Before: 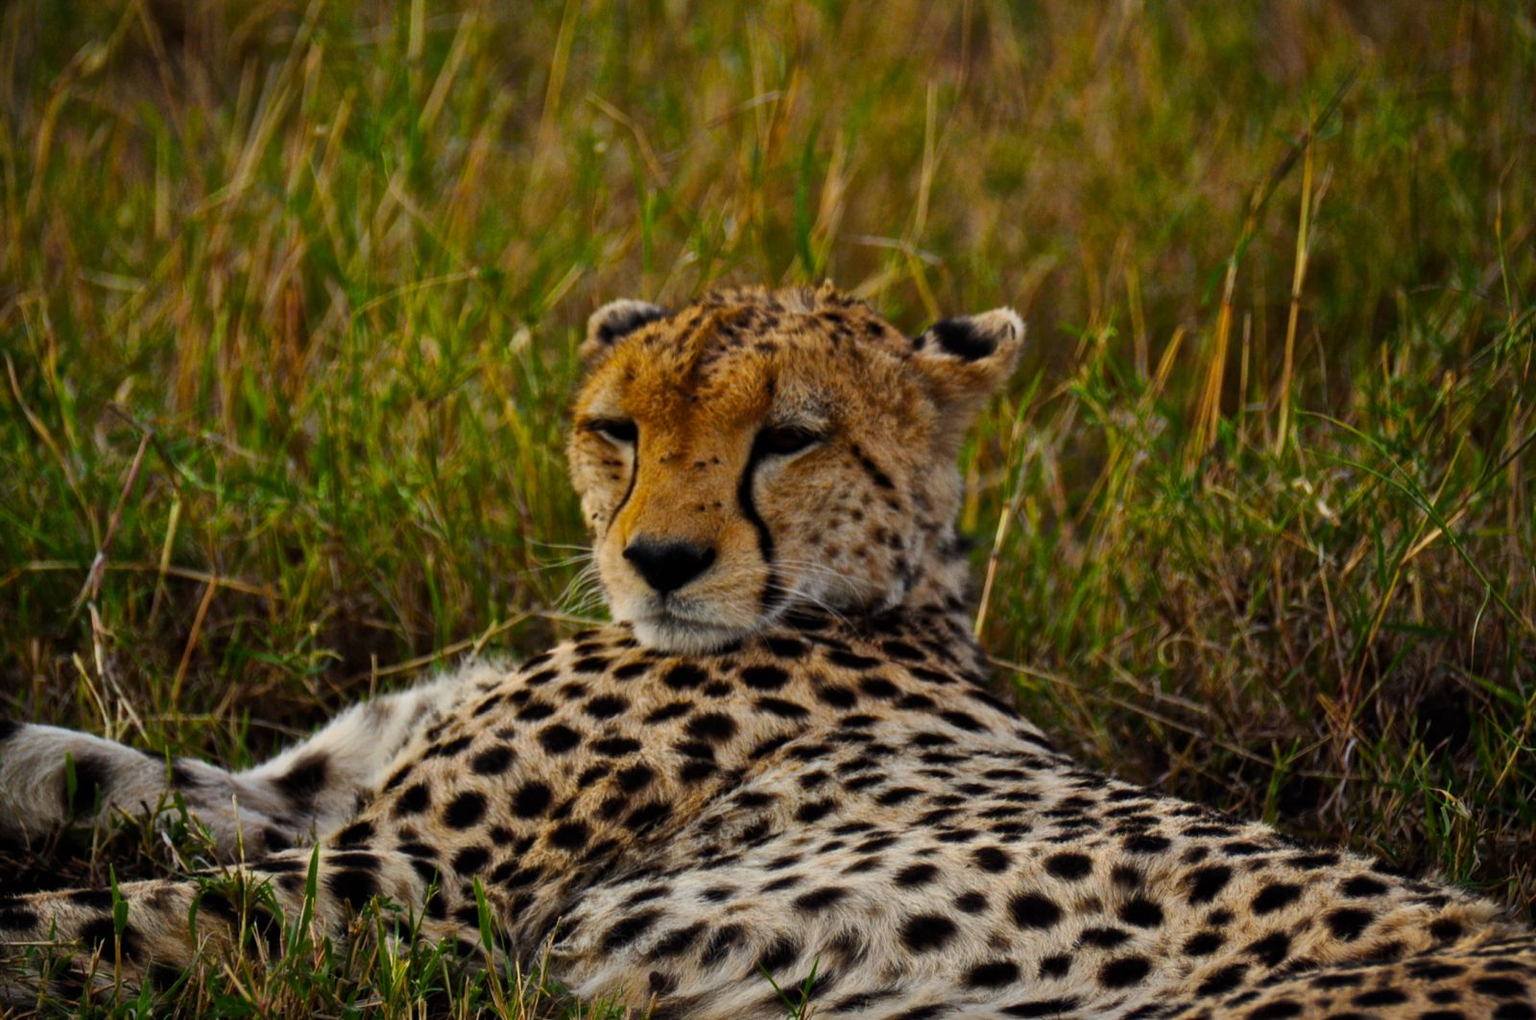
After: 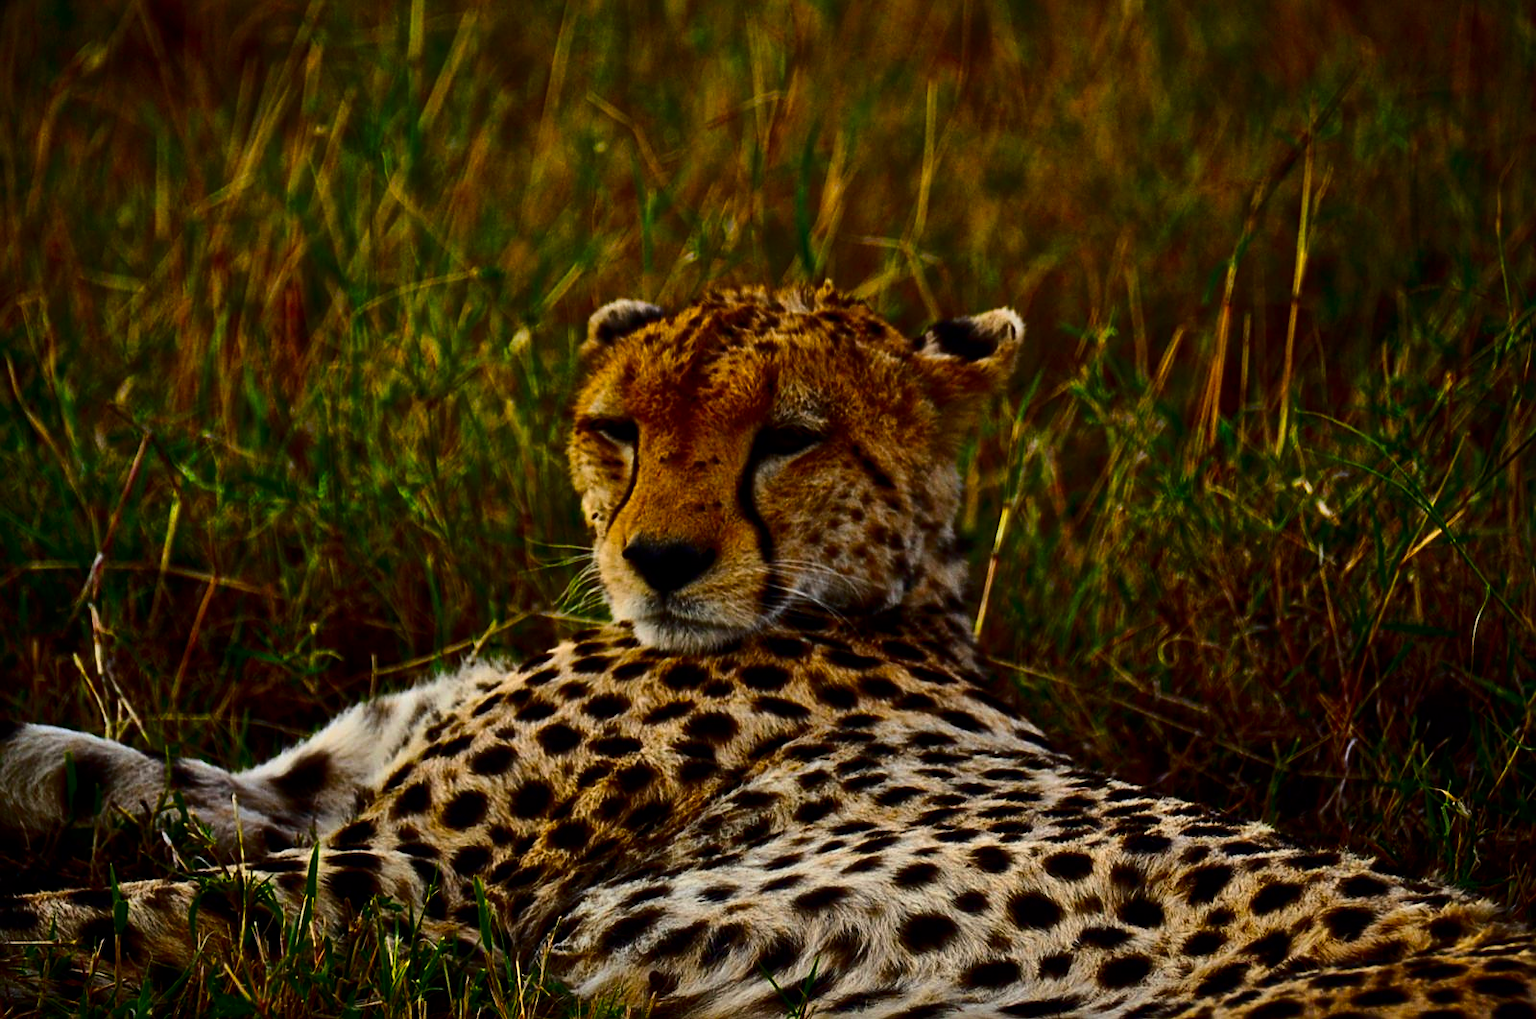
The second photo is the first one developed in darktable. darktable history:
contrast brightness saturation: contrast 0.216, brightness -0.183, saturation 0.238
color correction: highlights b* -0.034, saturation 0.978
color balance rgb: linear chroma grading › global chroma 14.489%, perceptual saturation grading › global saturation 7.69%, perceptual saturation grading › shadows 4.761%, global vibrance 5.597%, contrast 3.214%
sharpen: on, module defaults
